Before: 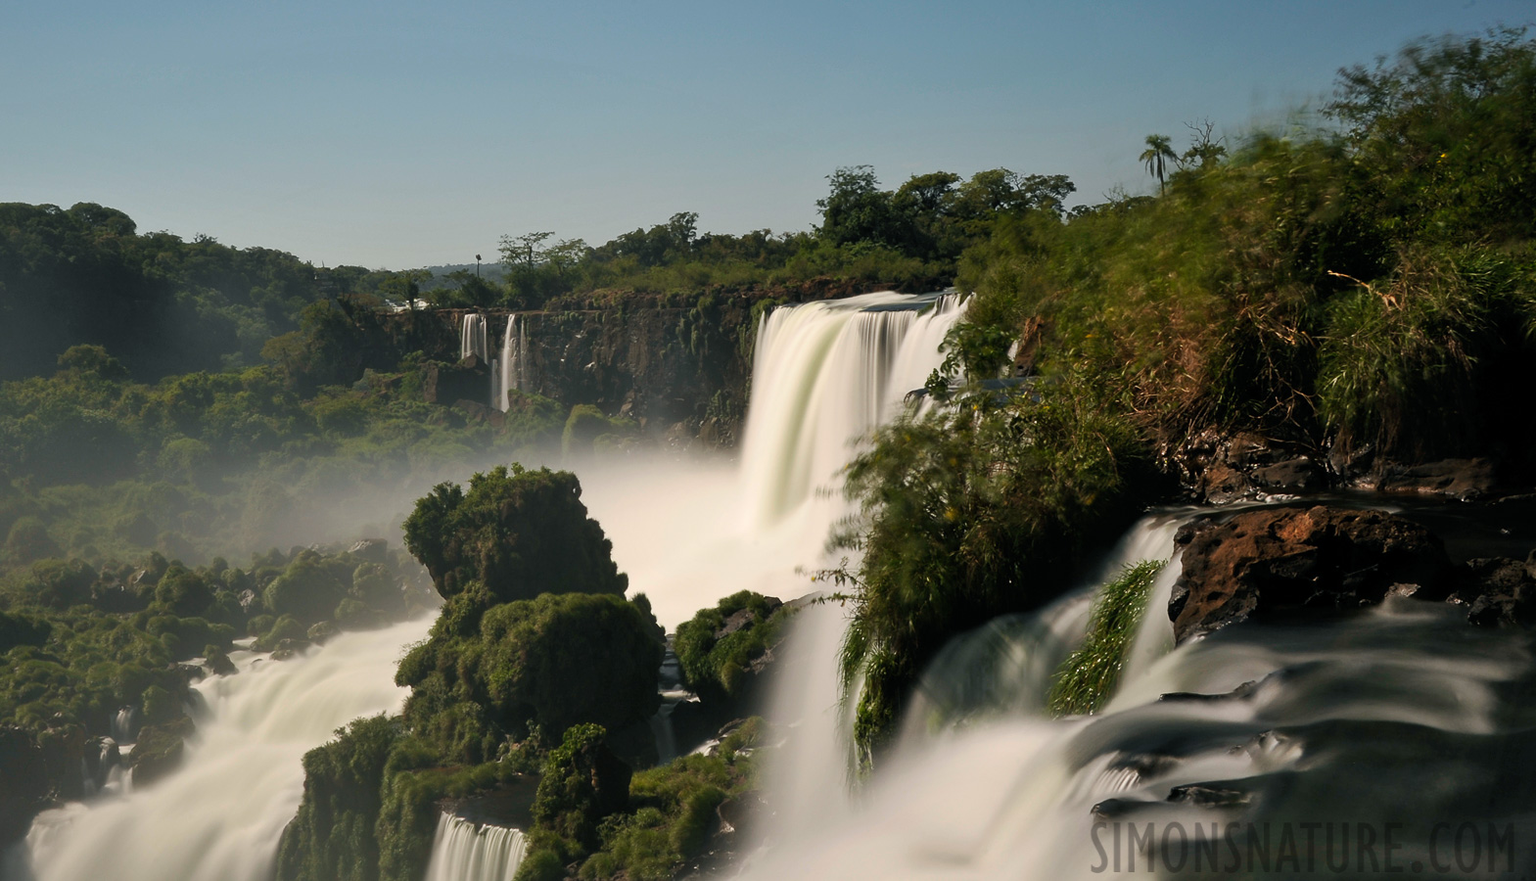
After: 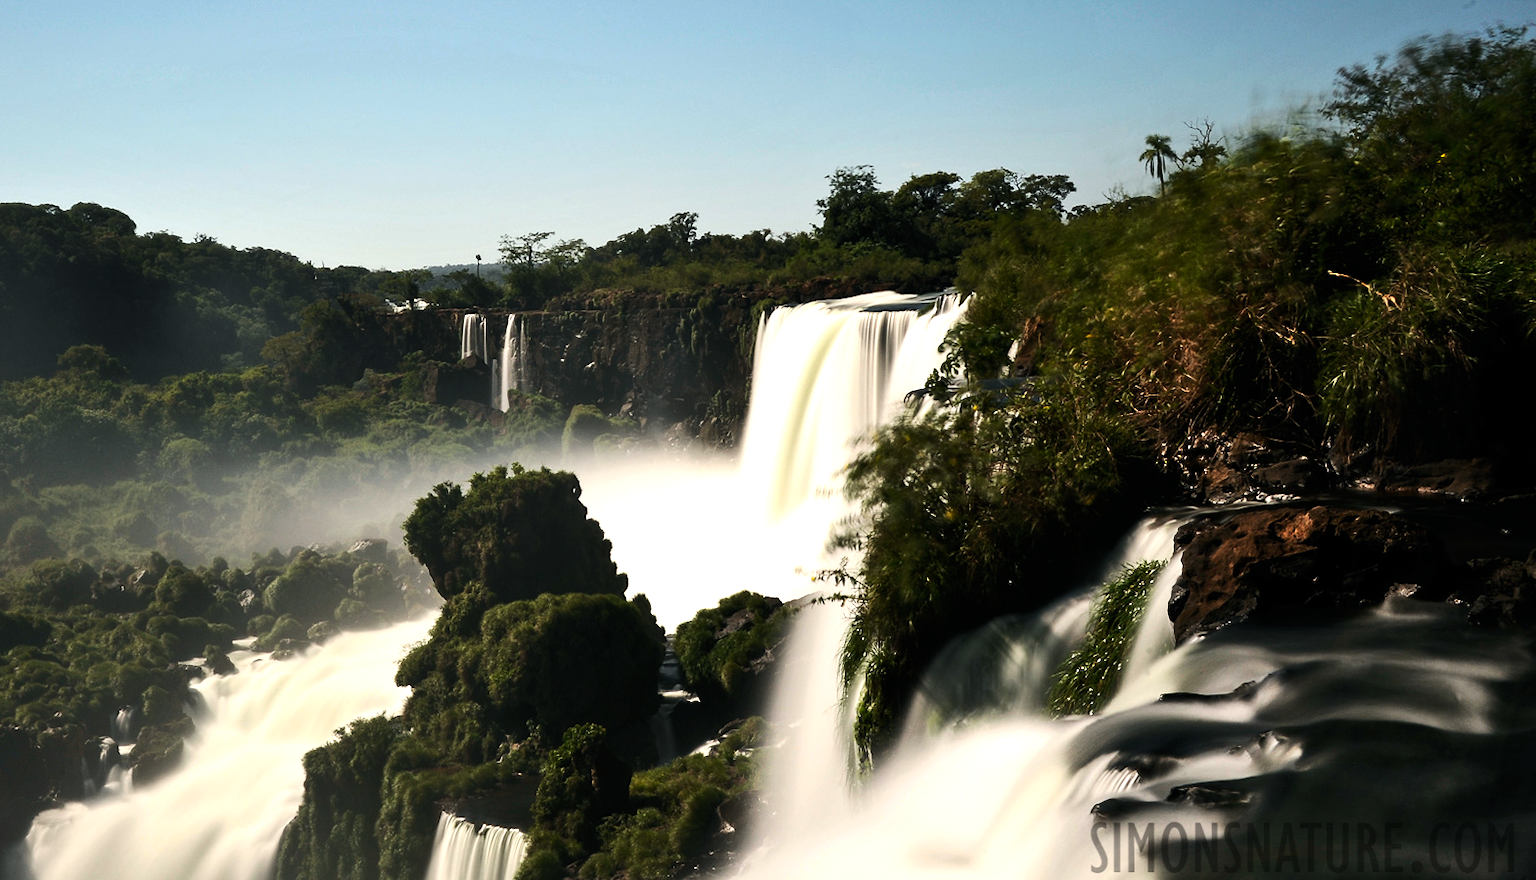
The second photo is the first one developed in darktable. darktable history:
contrast brightness saturation: contrast 0.101, brightness 0.018, saturation 0.021
crop: bottom 0.057%
tone equalizer: -8 EV -1.11 EV, -7 EV -0.98 EV, -6 EV -0.889 EV, -5 EV -0.615 EV, -3 EV 0.605 EV, -2 EV 0.839 EV, -1 EV 0.991 EV, +0 EV 1.05 EV, edges refinement/feathering 500, mask exposure compensation -1.57 EV, preserve details no
